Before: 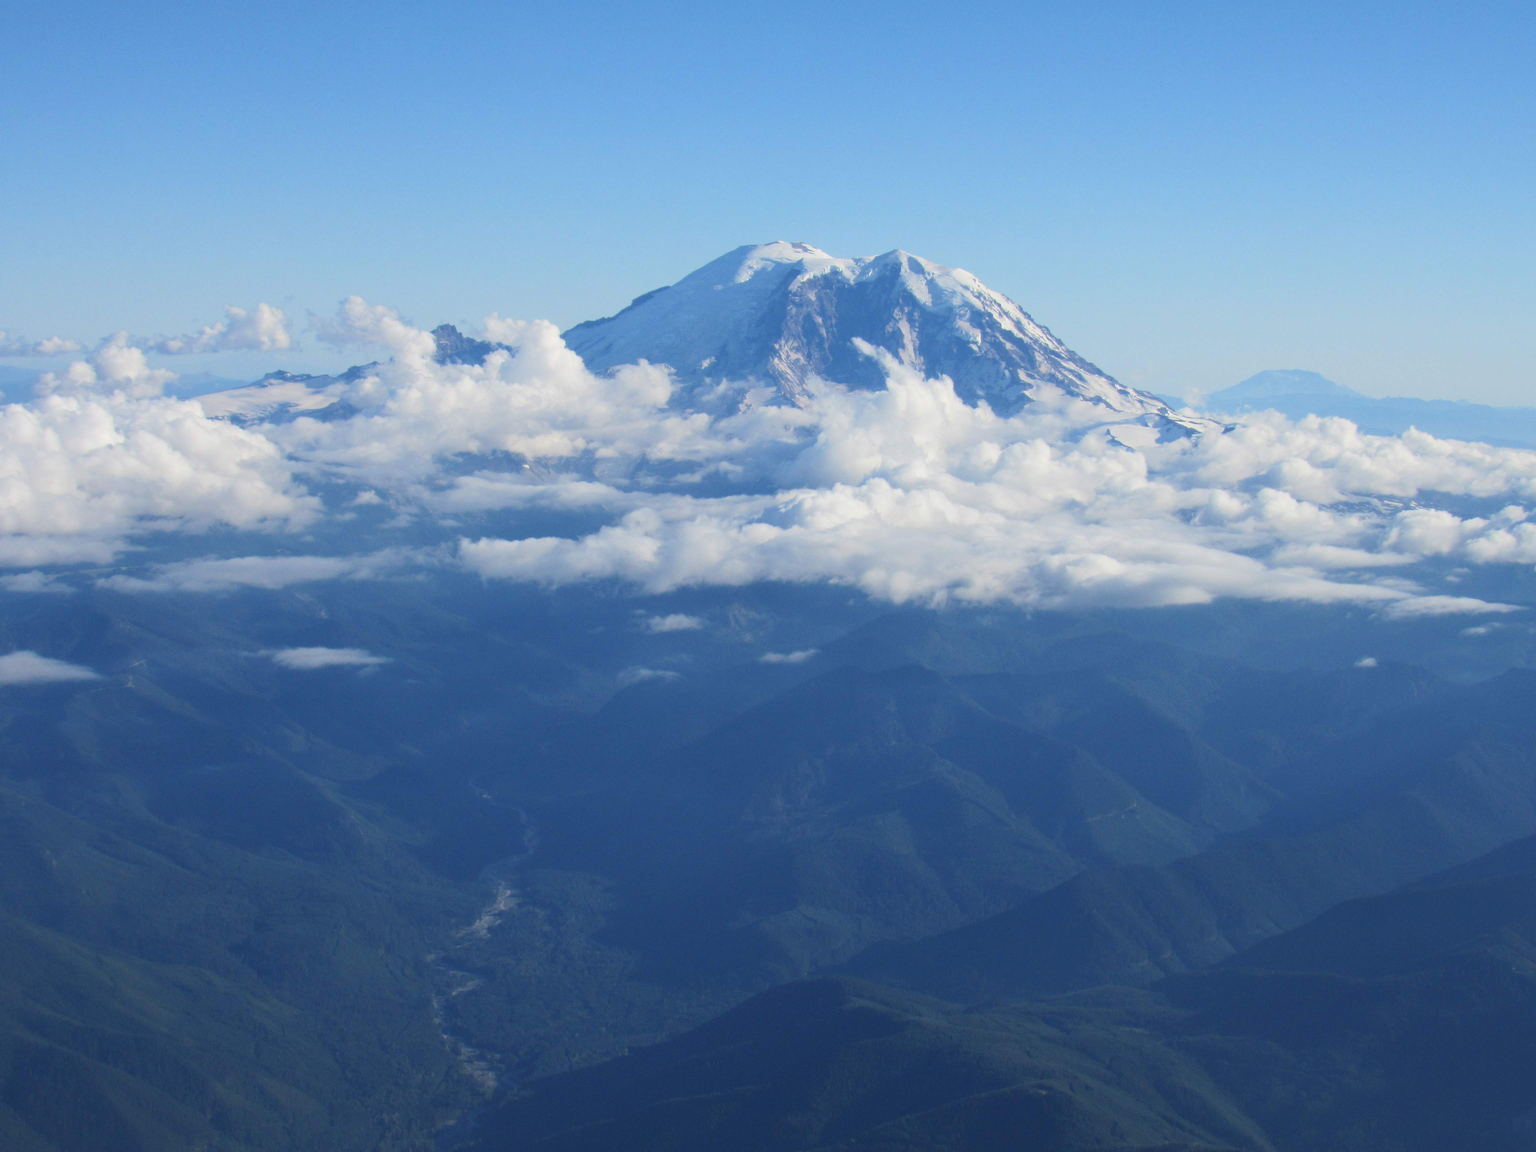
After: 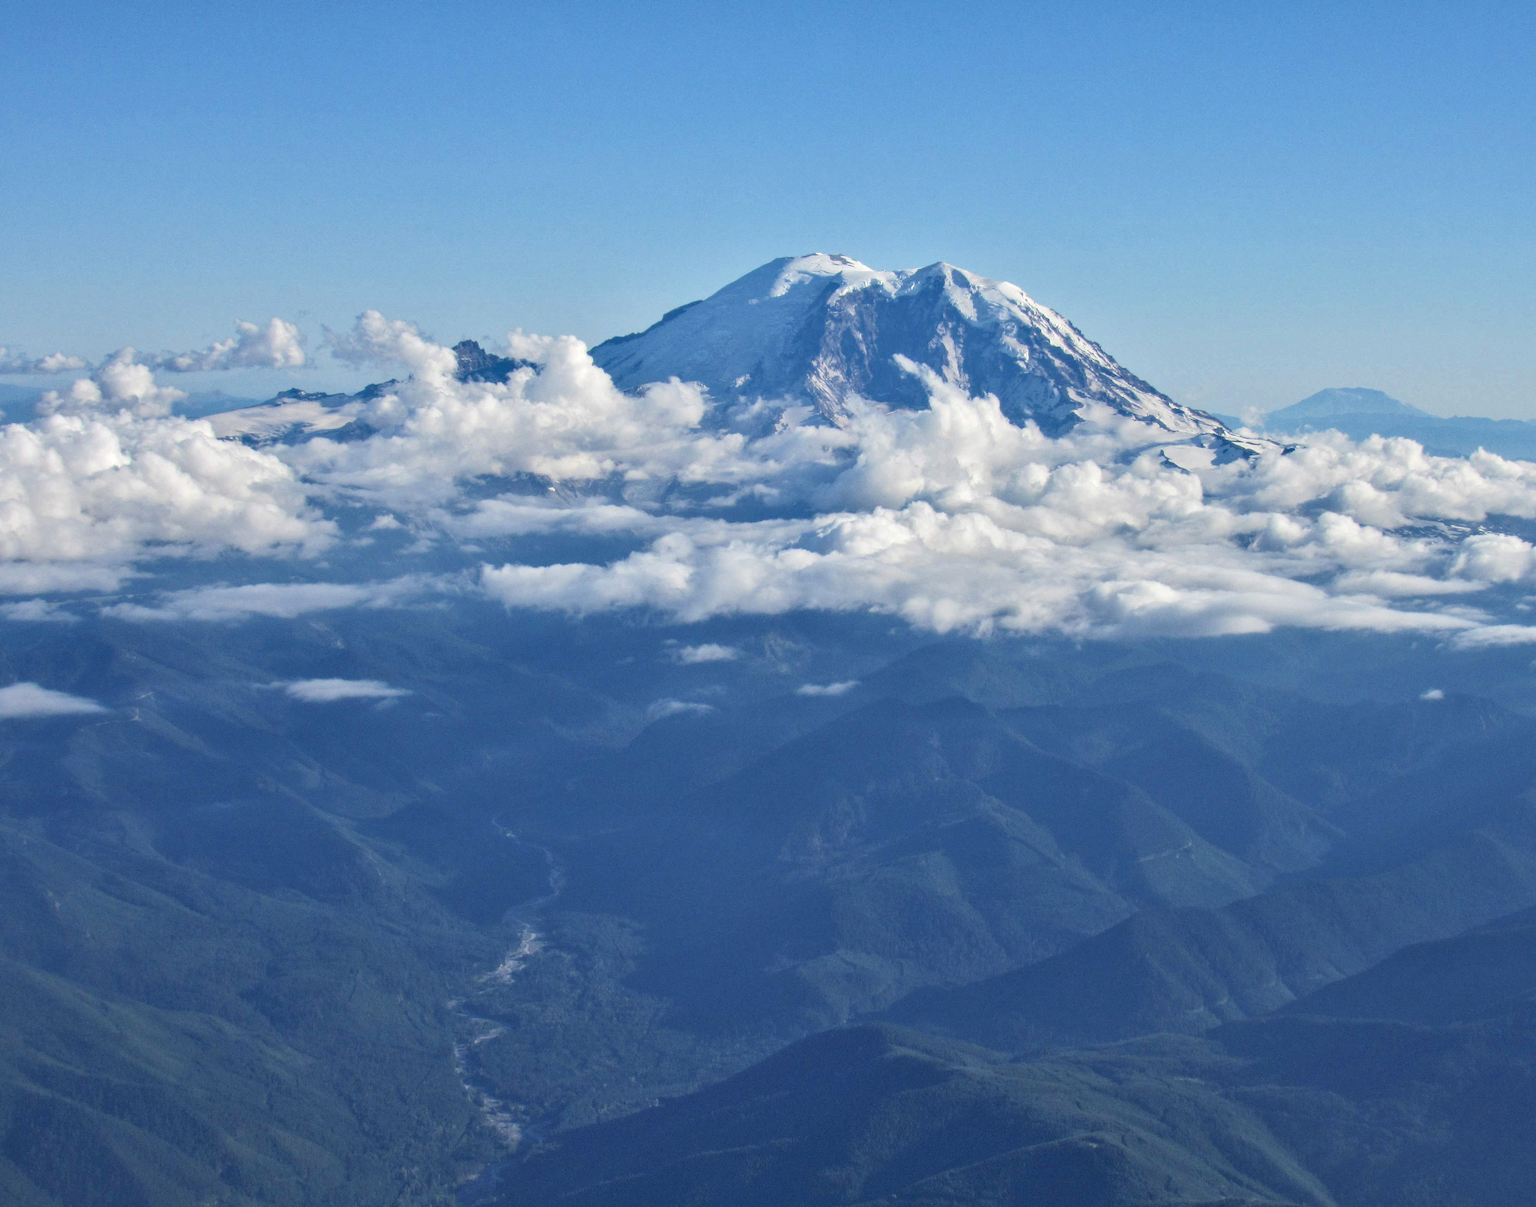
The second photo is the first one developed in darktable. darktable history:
local contrast: highlights 63%, detail 143%, midtone range 0.433
crop: right 4.541%, bottom 0.017%
shadows and highlights: low approximation 0.01, soften with gaussian
